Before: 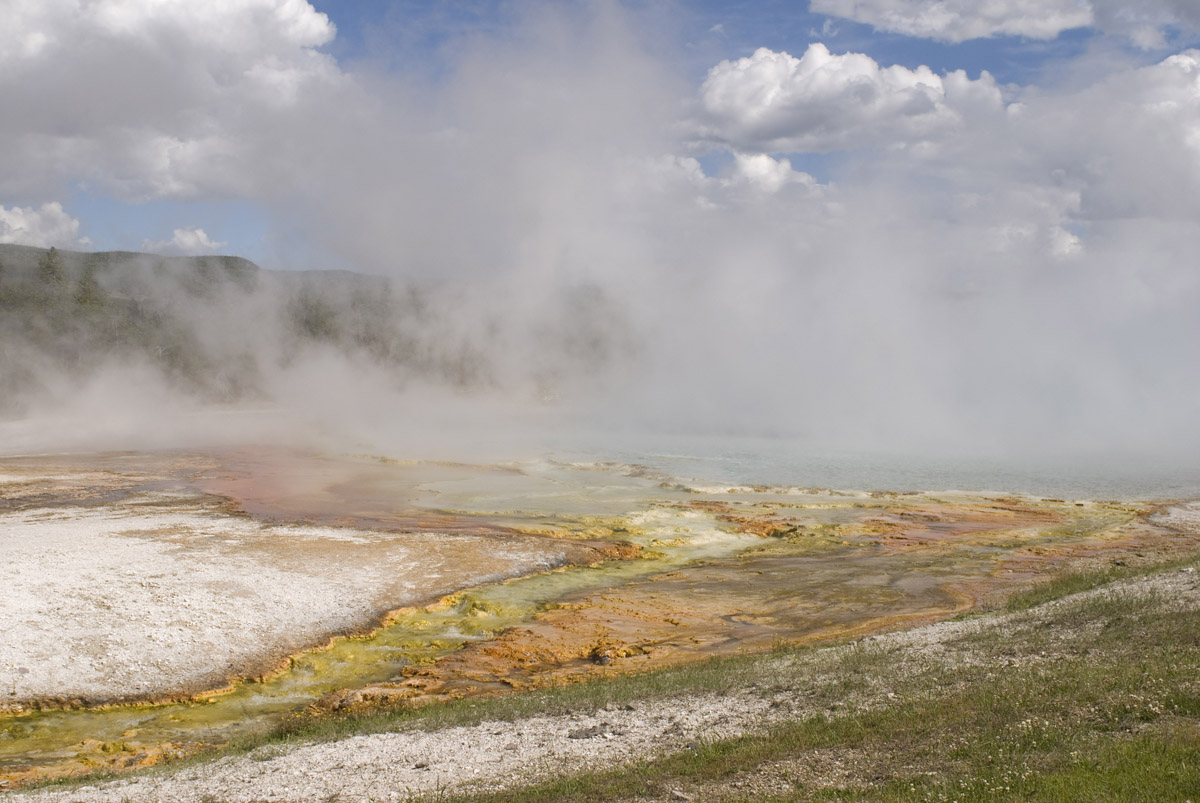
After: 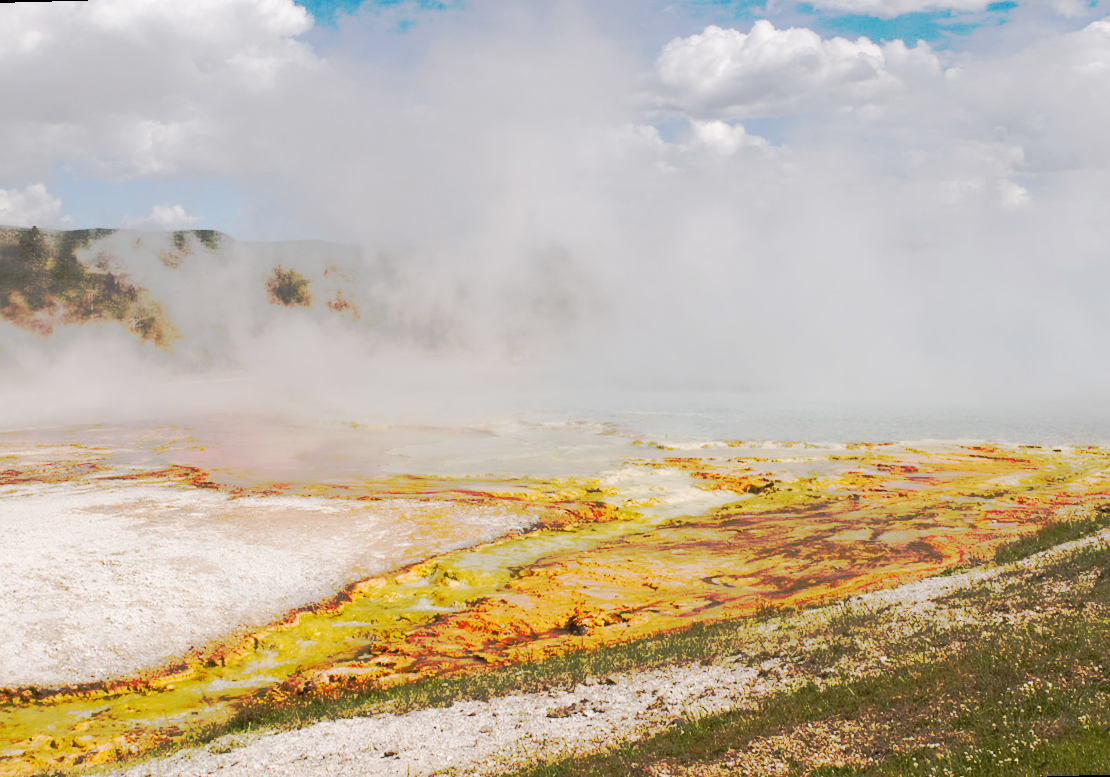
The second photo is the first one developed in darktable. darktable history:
tone curve: curves: ch0 [(0, 0) (0.003, 0.003) (0.011, 0.01) (0.025, 0.023) (0.044, 0.042) (0.069, 0.065) (0.1, 0.094) (0.136, 0.128) (0.177, 0.167) (0.224, 0.211) (0.277, 0.261) (0.335, 0.316) (0.399, 0.376) (0.468, 0.441) (0.543, 0.685) (0.623, 0.741) (0.709, 0.8) (0.801, 0.863) (0.898, 0.929) (1, 1)], preserve colors none
rotate and perspective: rotation -1.68°, lens shift (vertical) -0.146, crop left 0.049, crop right 0.912, crop top 0.032, crop bottom 0.96
